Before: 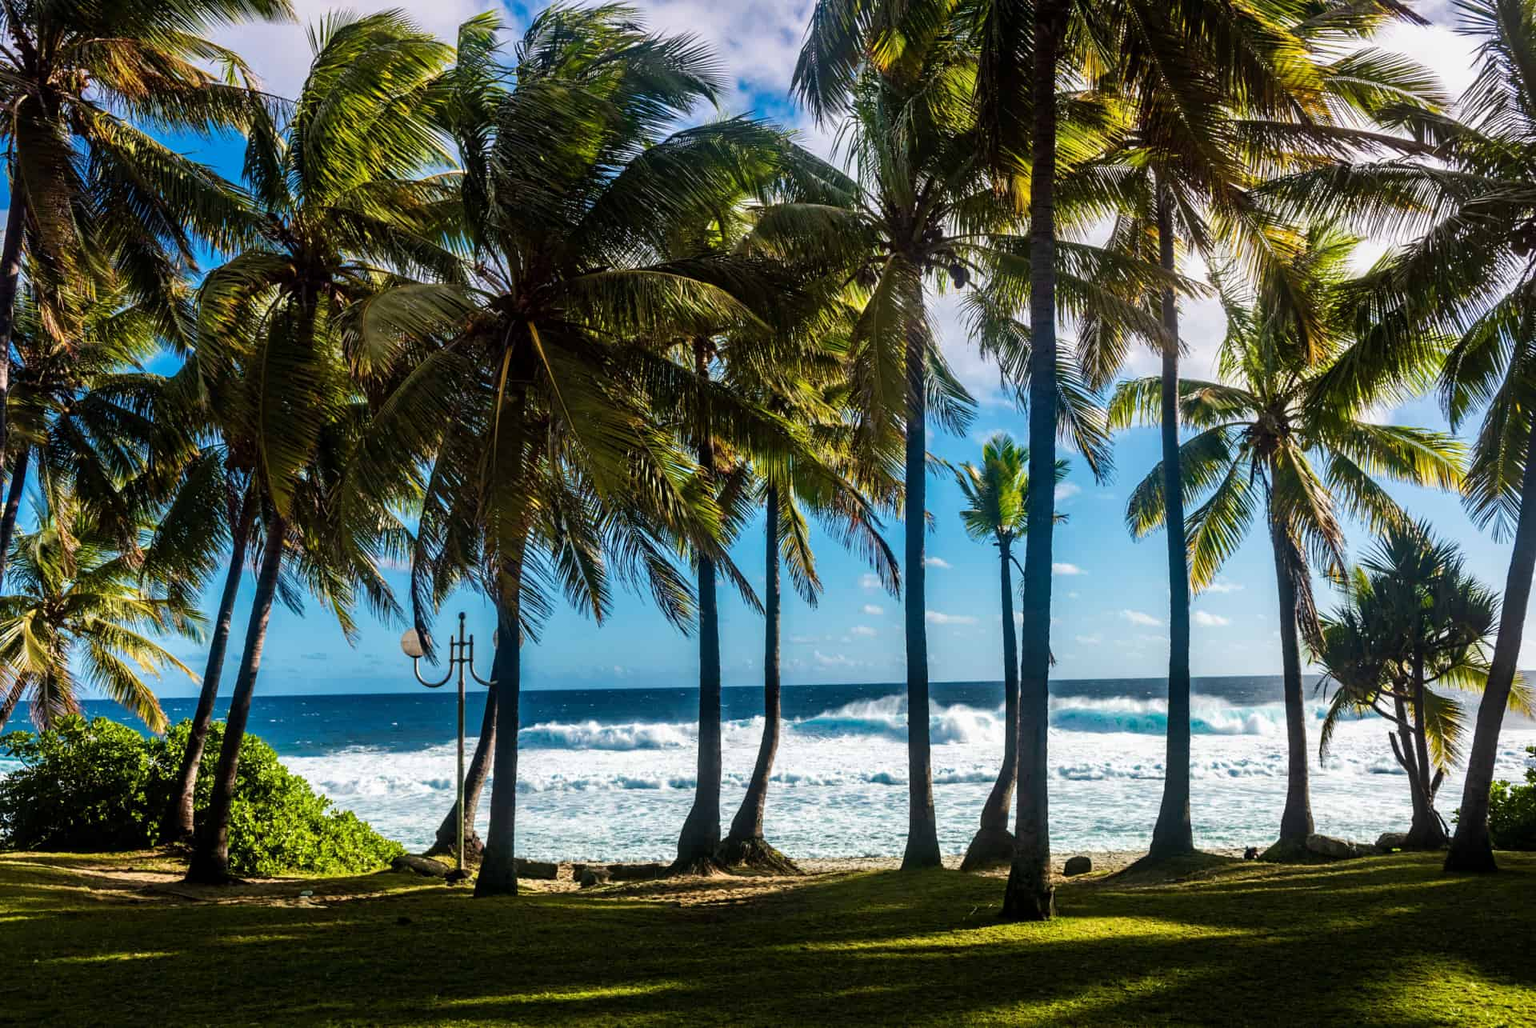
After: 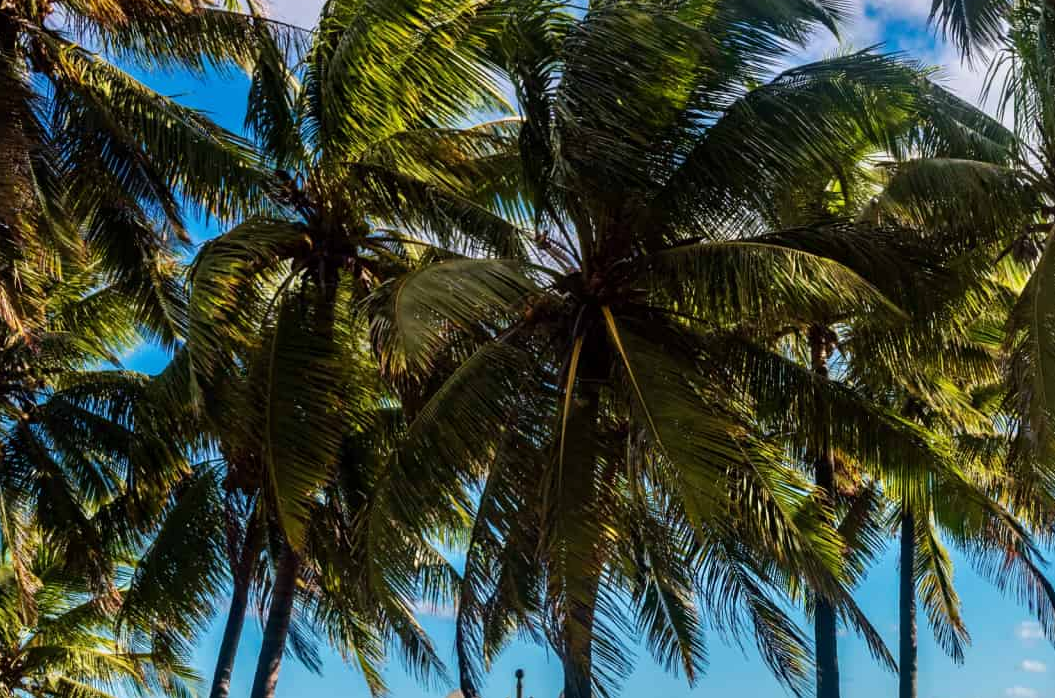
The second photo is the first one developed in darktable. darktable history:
crop and rotate: left 3.025%, top 7.49%, right 42.025%, bottom 38.17%
contrast brightness saturation: contrast 0.047
